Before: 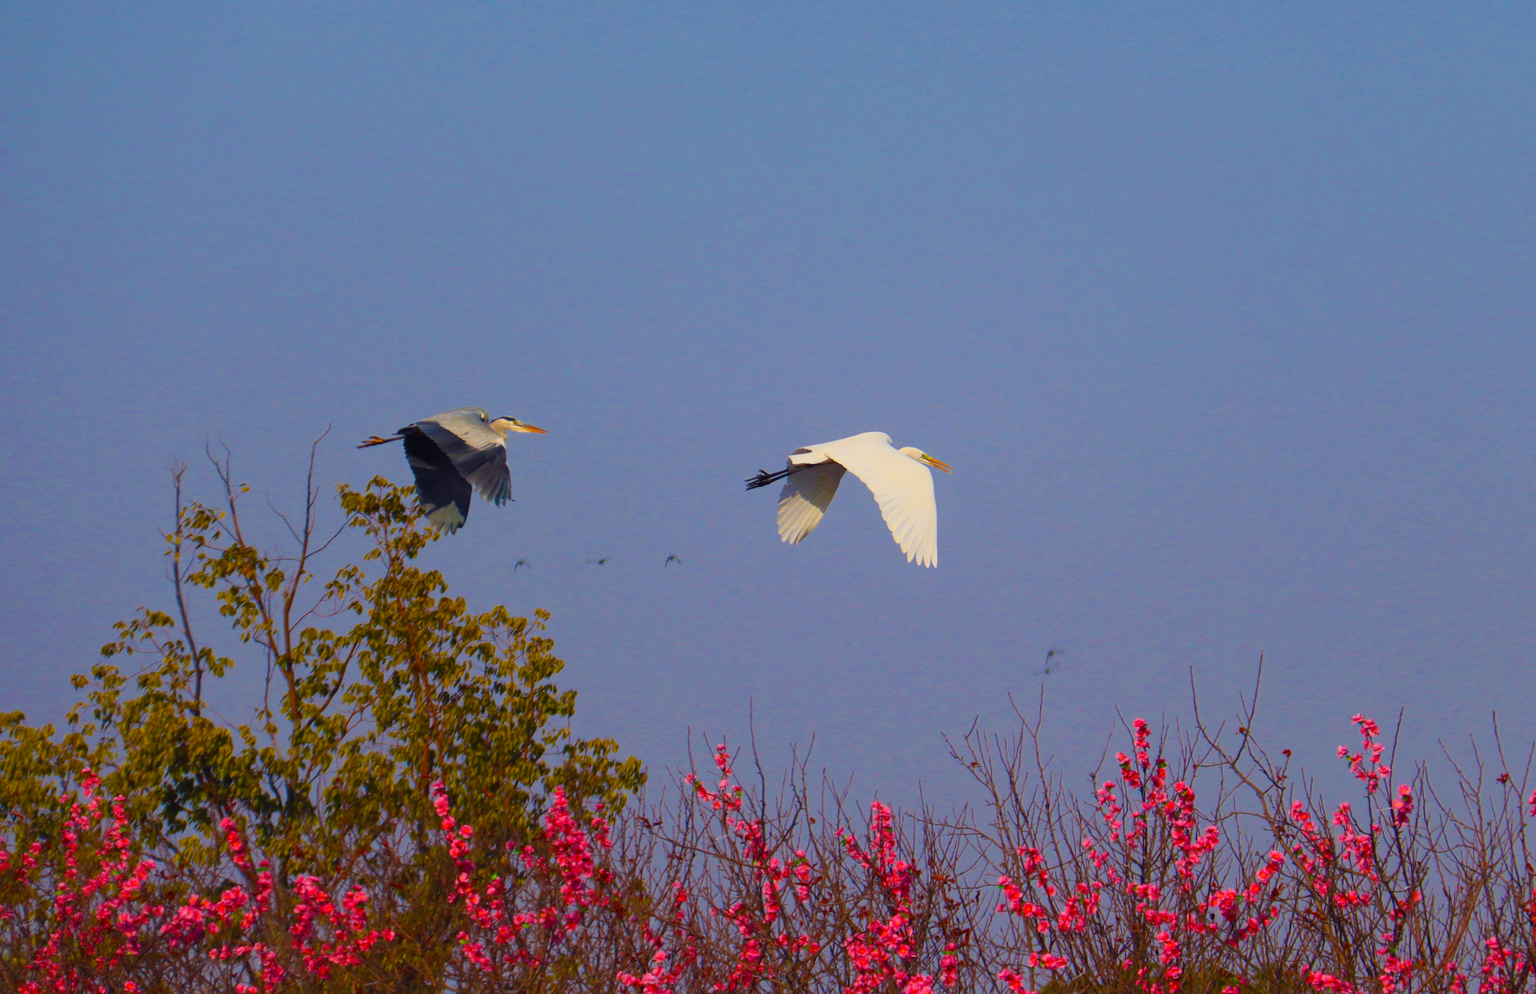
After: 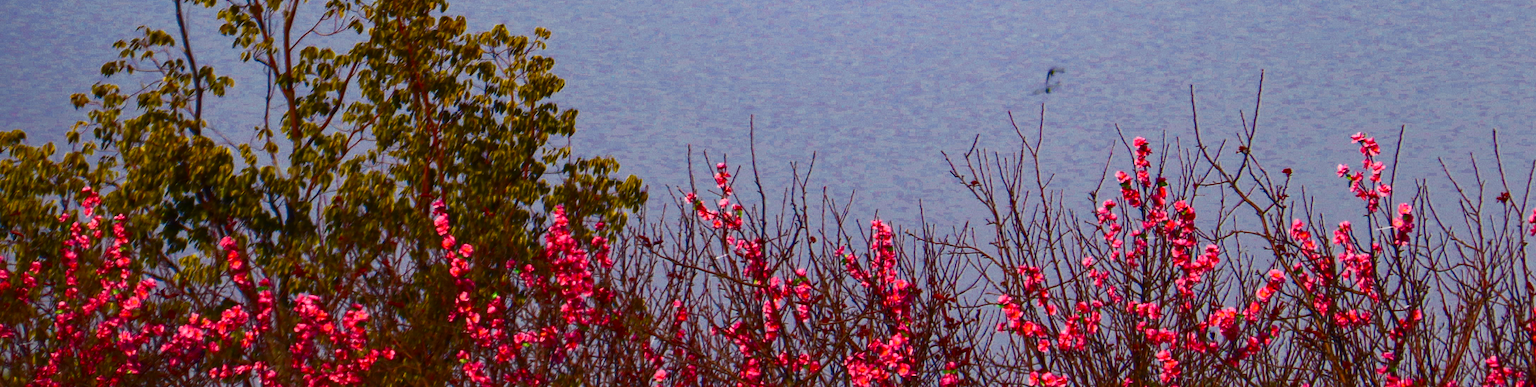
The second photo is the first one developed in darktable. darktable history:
contrast brightness saturation: contrast 0.286
crop and rotate: top 58.515%, bottom 2.51%
local contrast: on, module defaults
haze removal: compatibility mode true, adaptive false
tone curve: curves: ch0 [(0, 0.038) (0.193, 0.212) (0.461, 0.502) (0.629, 0.731) (0.838, 0.916) (1, 0.967)]; ch1 [(0, 0) (0.35, 0.356) (0.45, 0.453) (0.504, 0.503) (0.532, 0.524) (0.558, 0.559) (0.735, 0.762) (1, 1)]; ch2 [(0, 0) (0.281, 0.266) (0.456, 0.469) (0.5, 0.5) (0.533, 0.545) (0.606, 0.607) (0.646, 0.654) (1, 1)], color space Lab, independent channels, preserve colors none
